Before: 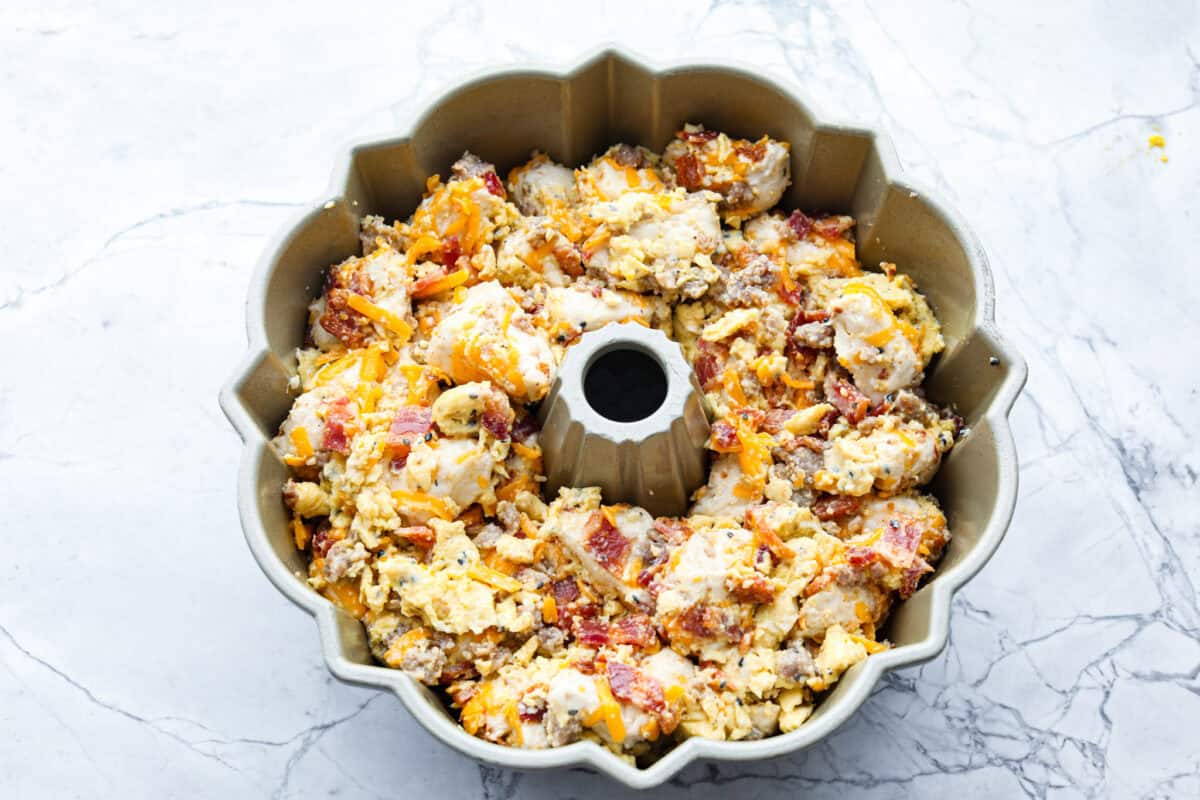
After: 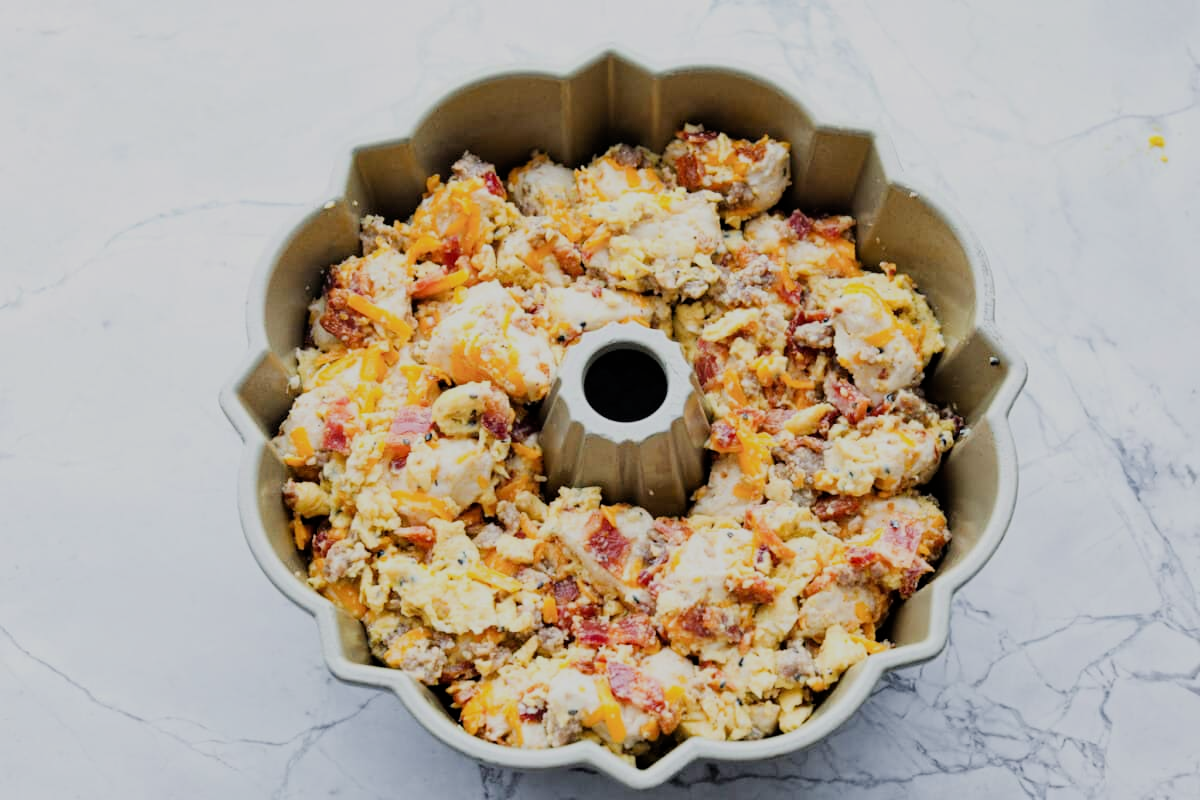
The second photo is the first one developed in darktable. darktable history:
filmic rgb: black relative exposure -7.4 EV, white relative exposure 5.05 EV, hardness 3.2
